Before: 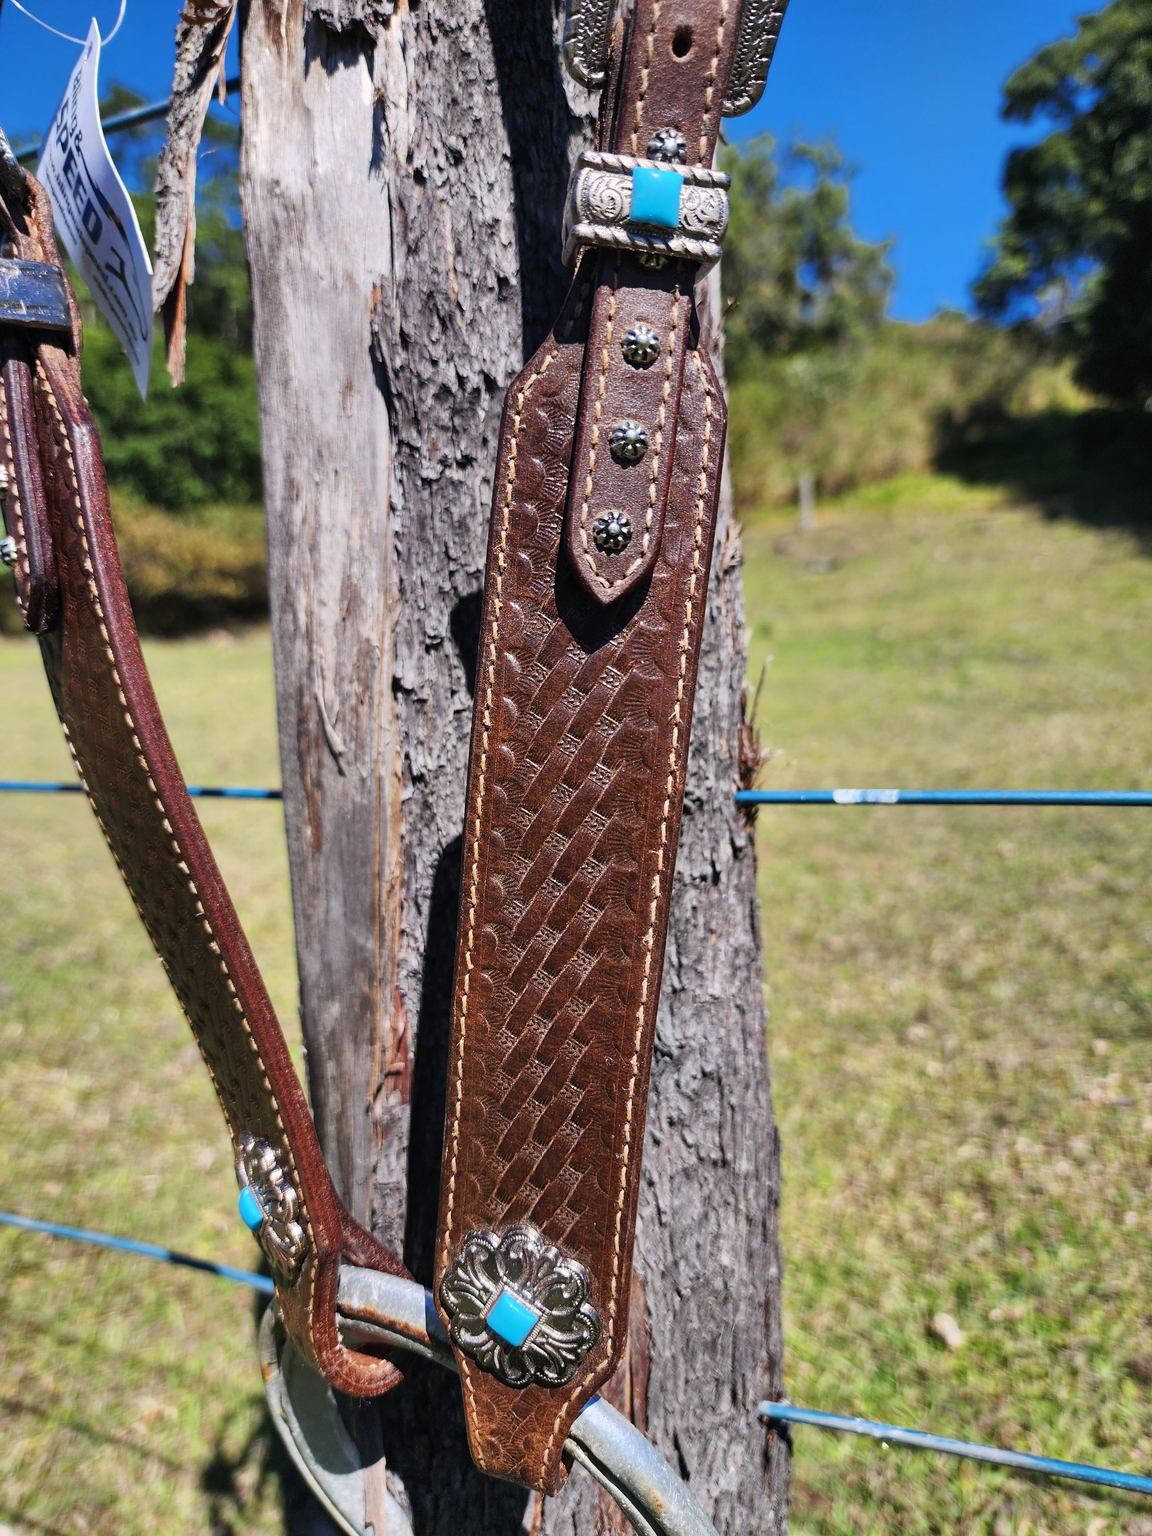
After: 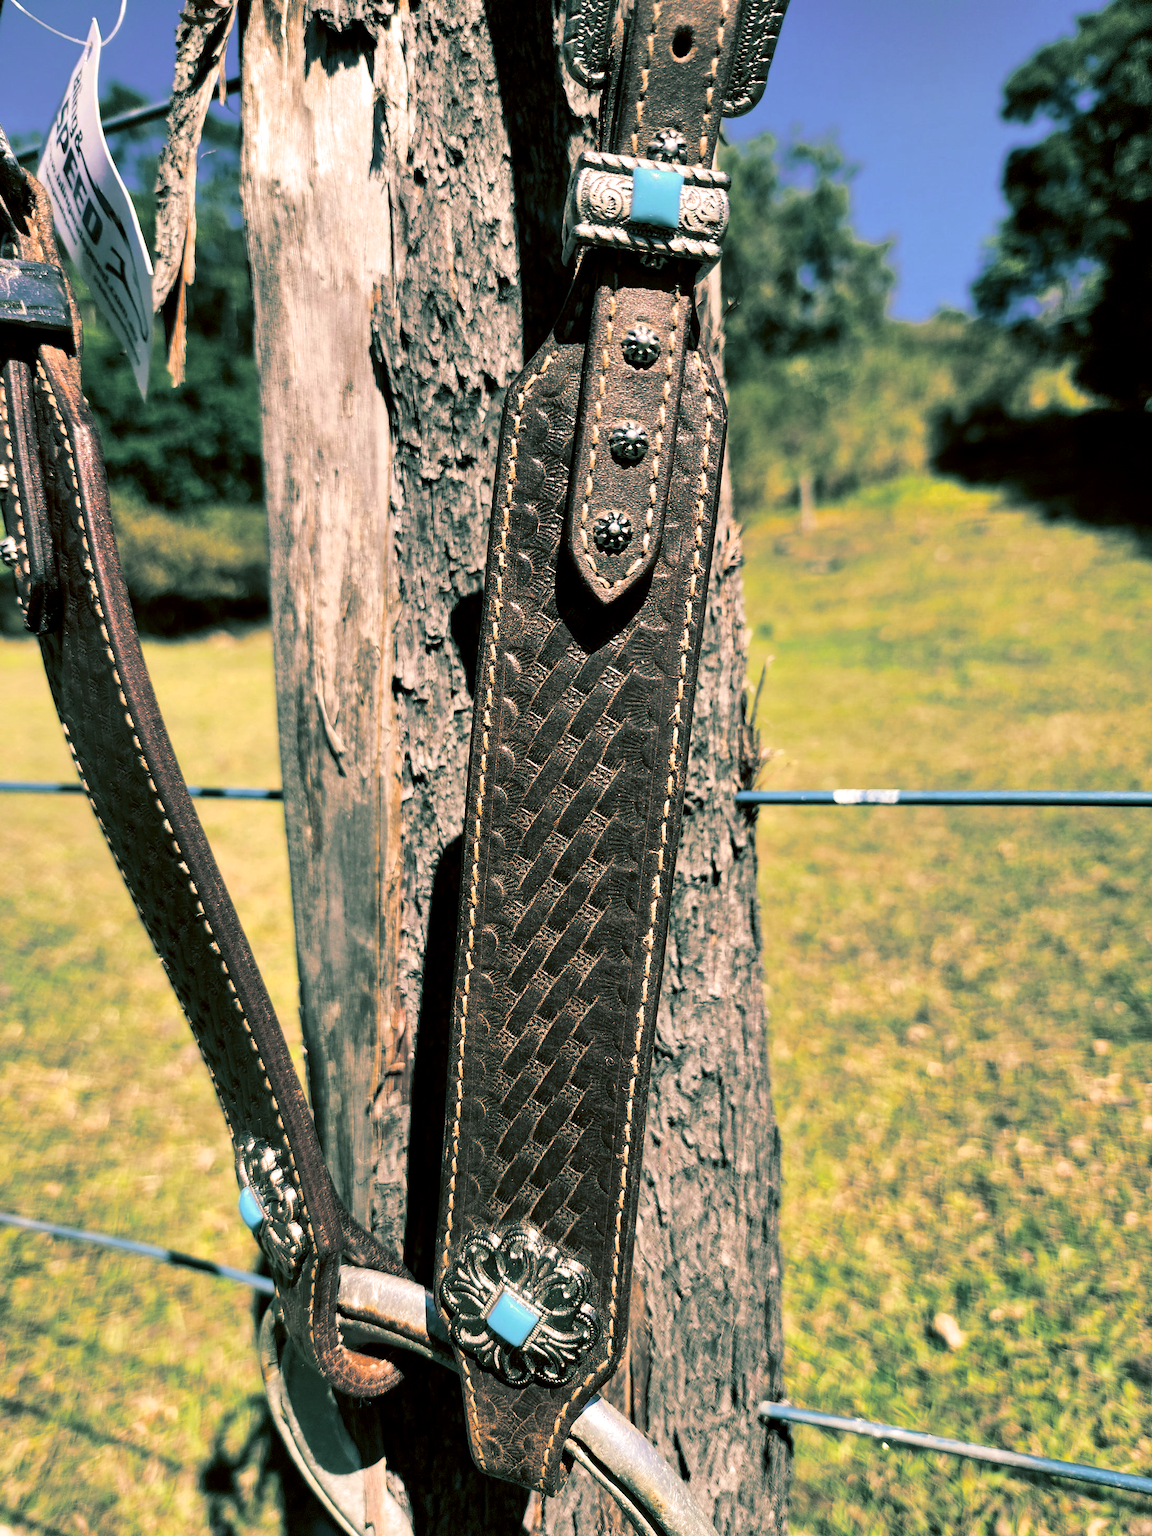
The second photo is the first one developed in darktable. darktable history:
split-toning: shadows › hue 186.43°, highlights › hue 49.29°, compress 30.29%
color correction: highlights a* 8.98, highlights b* 15.09, shadows a* -0.49, shadows b* 26.52
tone equalizer: -8 EV -0.417 EV, -7 EV -0.389 EV, -6 EV -0.333 EV, -5 EV -0.222 EV, -3 EV 0.222 EV, -2 EV 0.333 EV, -1 EV 0.389 EV, +0 EV 0.417 EV, edges refinement/feathering 500, mask exposure compensation -1.57 EV, preserve details no
